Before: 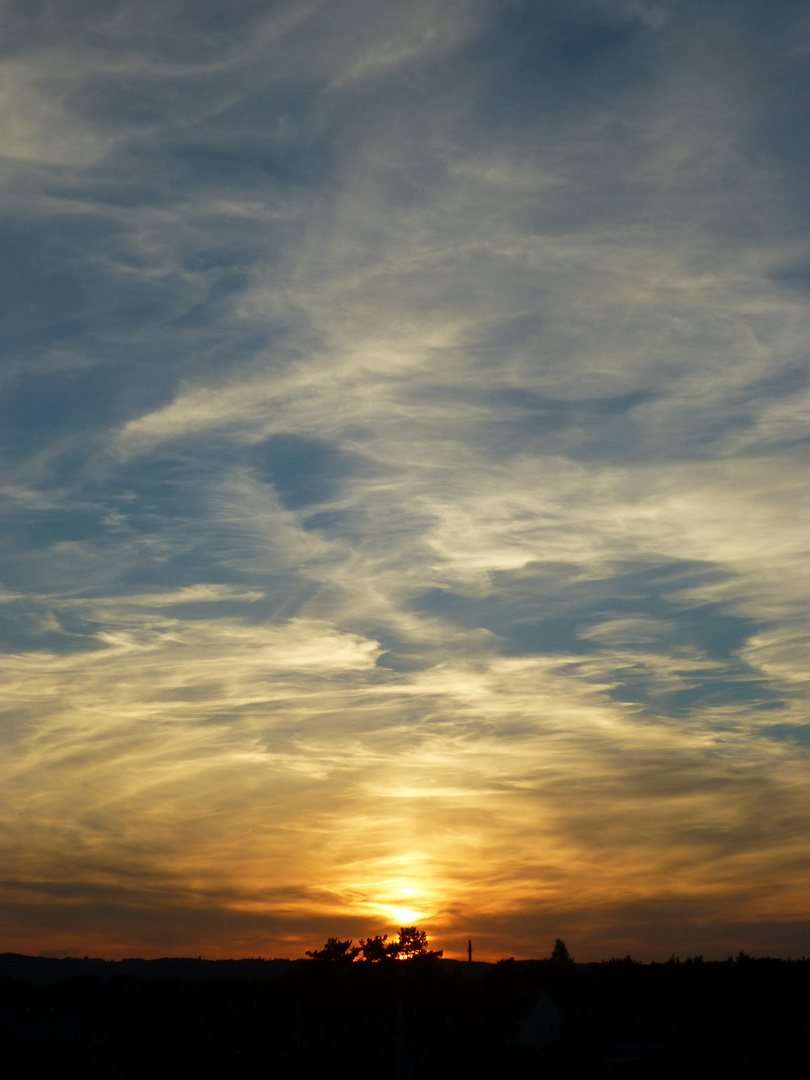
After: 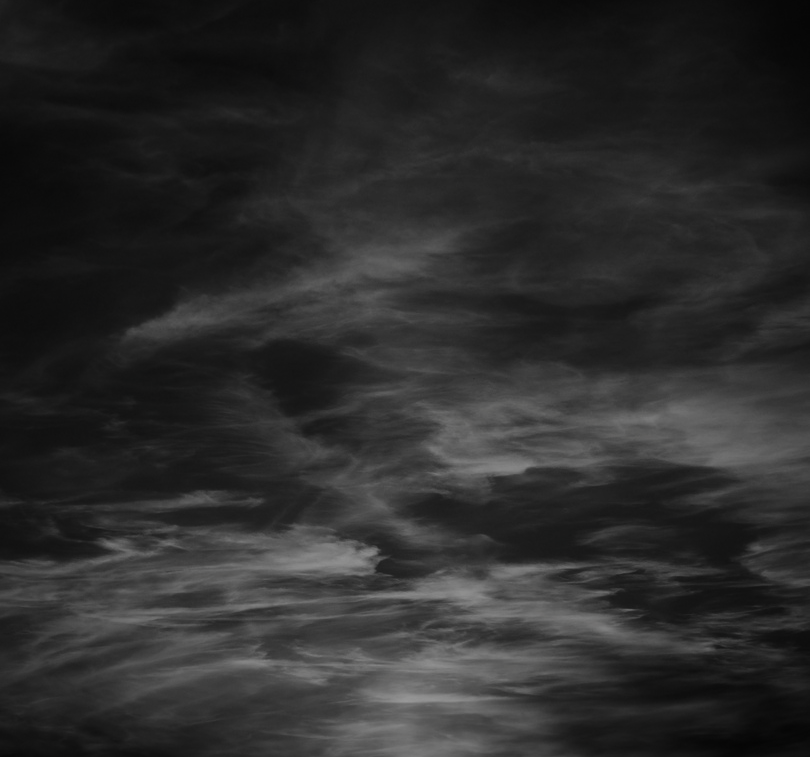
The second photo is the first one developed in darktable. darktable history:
vignetting: on, module defaults
crop and rotate: top 8.717%, bottom 21.107%
contrast brightness saturation: contrast 0.018, brightness -0.981, saturation -0.998
filmic rgb: black relative exposure -7.65 EV, white relative exposure 4.56 EV, hardness 3.61, contrast 1.051, add noise in highlights 0.002, color science v3 (2019), use custom middle-gray values true, contrast in highlights soft
color zones: curves: ch0 [(0, 0.5) (0.143, 0.5) (0.286, 0.5) (0.429, 0.5) (0.571, 0.5) (0.714, 0.476) (0.857, 0.5) (1, 0.5)]; ch2 [(0, 0.5) (0.143, 0.5) (0.286, 0.5) (0.429, 0.5) (0.571, 0.5) (0.714, 0.487) (0.857, 0.5) (1, 0.5)]
